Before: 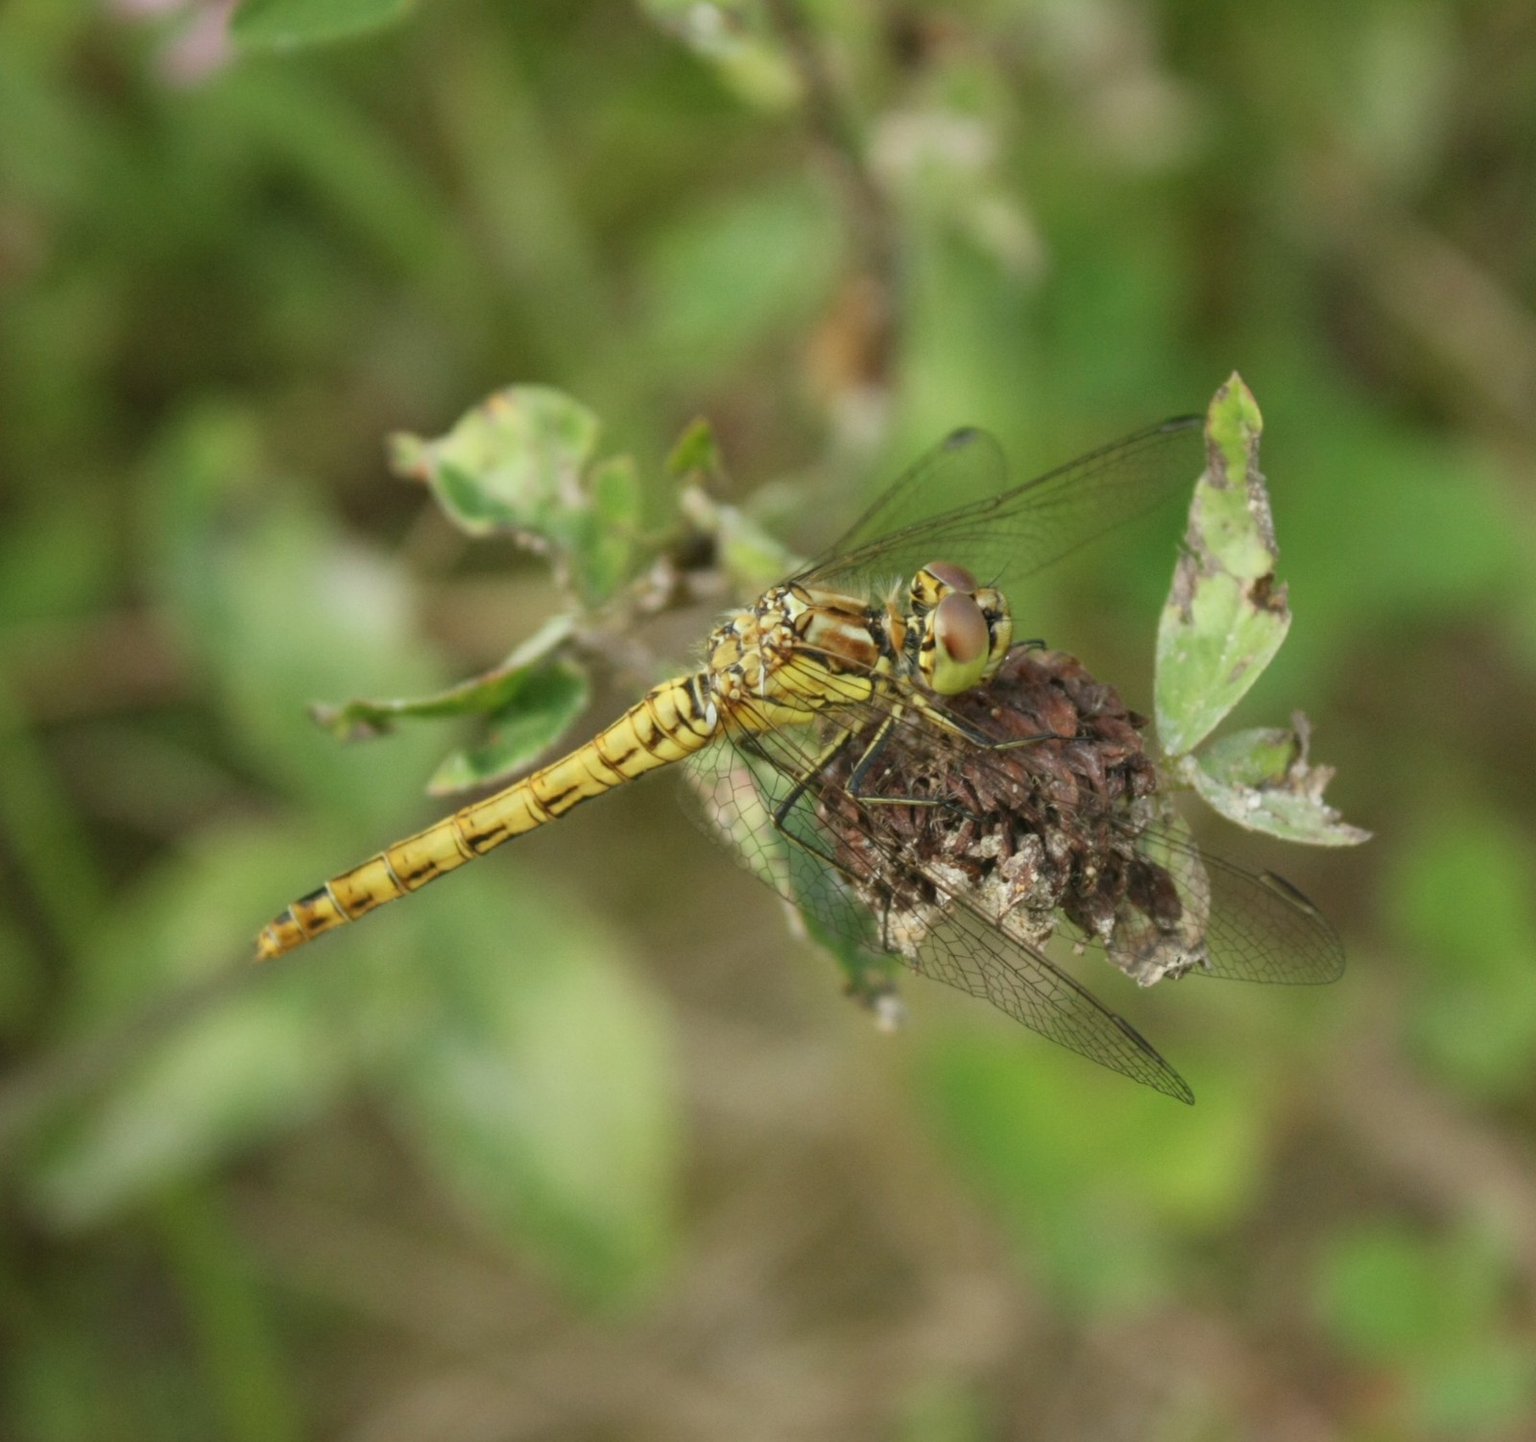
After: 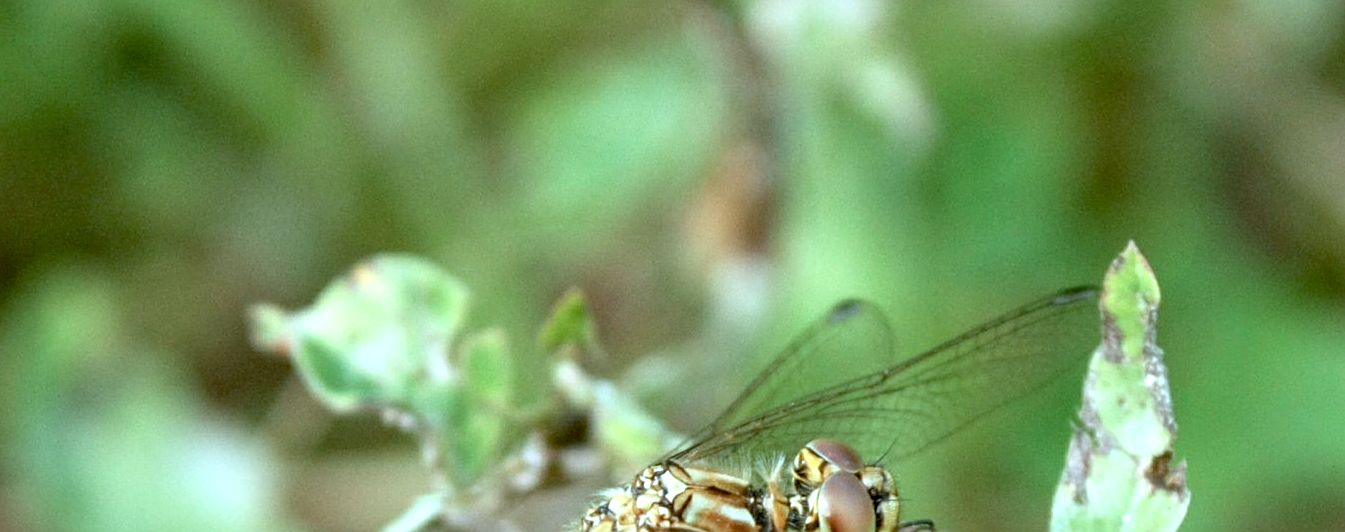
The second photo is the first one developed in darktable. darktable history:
shadows and highlights: shadows 13.31, white point adjustment 1.1, highlights -1.19, soften with gaussian
local contrast: on, module defaults
crop and rotate: left 9.716%, top 9.777%, right 6.179%, bottom 54.737%
exposure: black level correction 0.011, exposure 0.699 EV, compensate exposure bias true, compensate highlight preservation false
sharpen: on, module defaults
tone equalizer: on, module defaults
color correction: highlights a* -8.88, highlights b* -23.05
